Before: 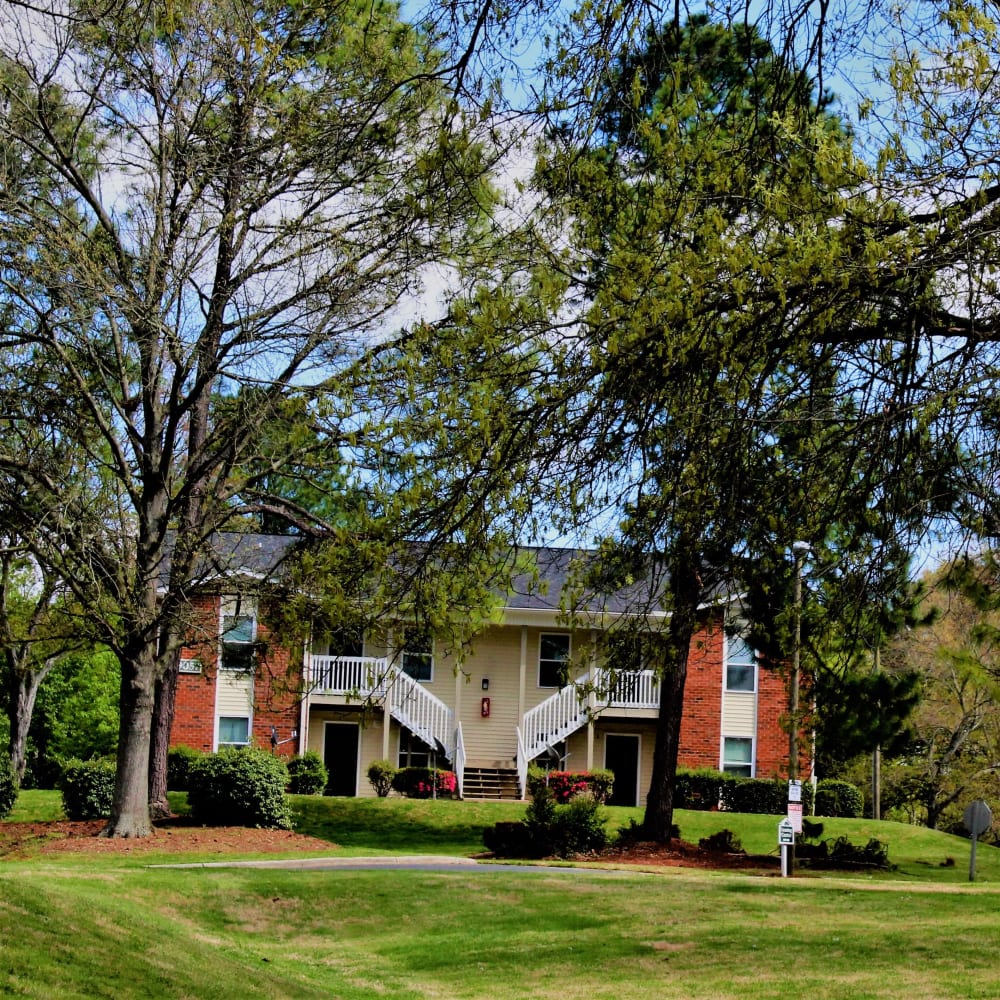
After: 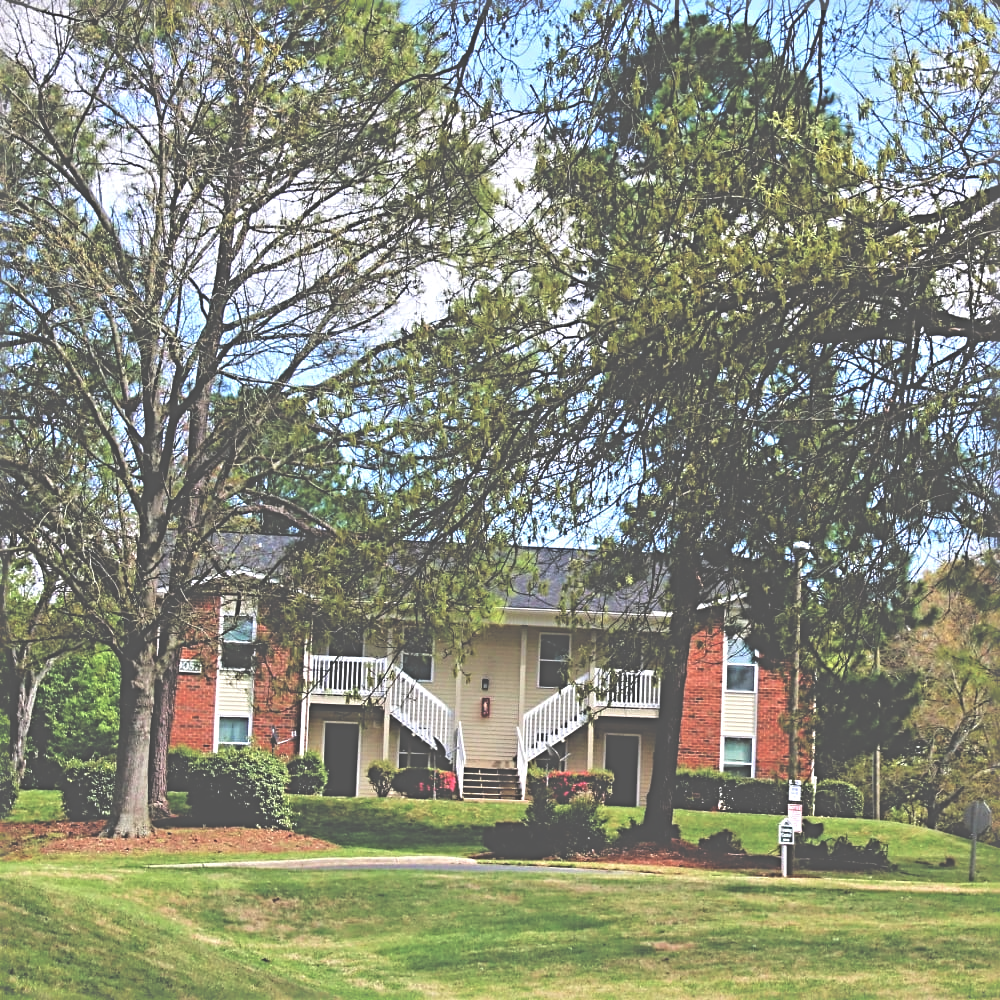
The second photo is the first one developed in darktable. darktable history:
exposure: black level correction -0.071, exposure 0.5 EV, compensate highlight preservation false
white balance: red 1, blue 1
sharpen: radius 4
